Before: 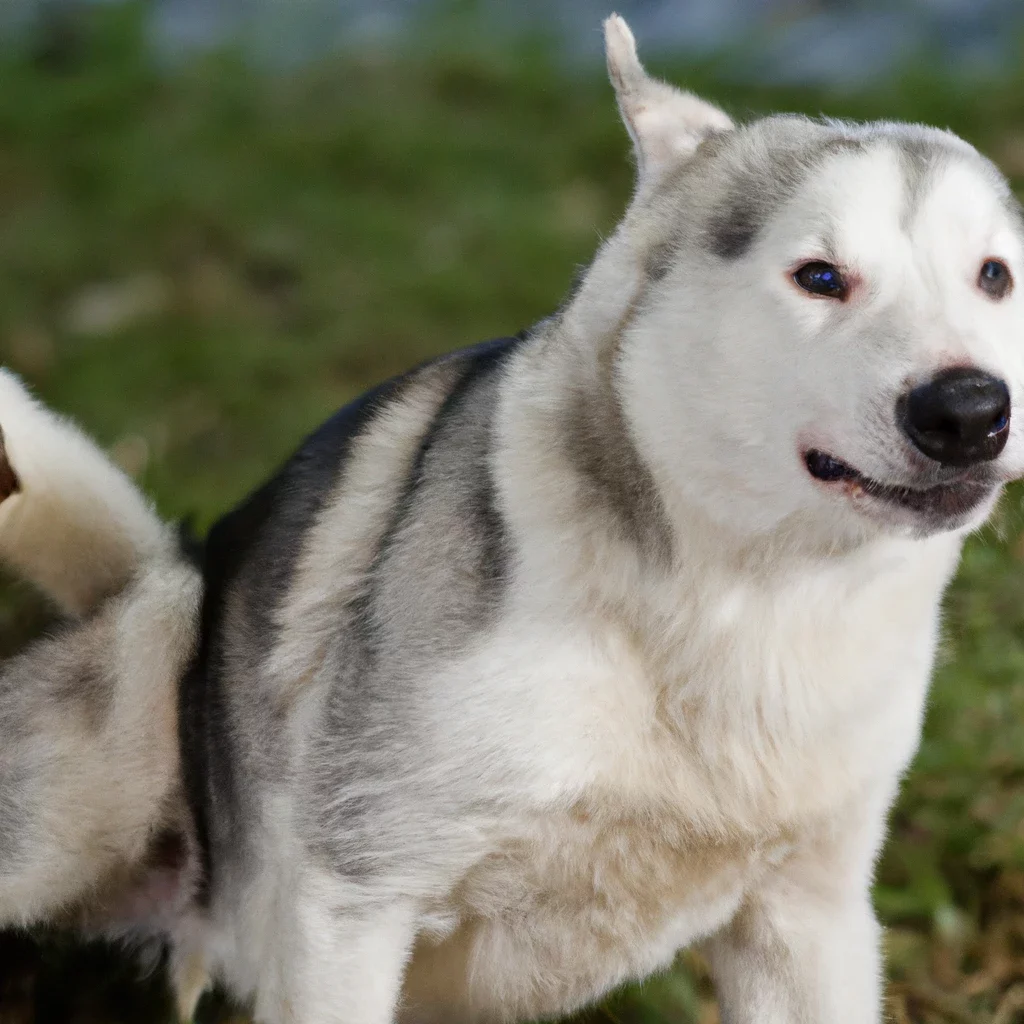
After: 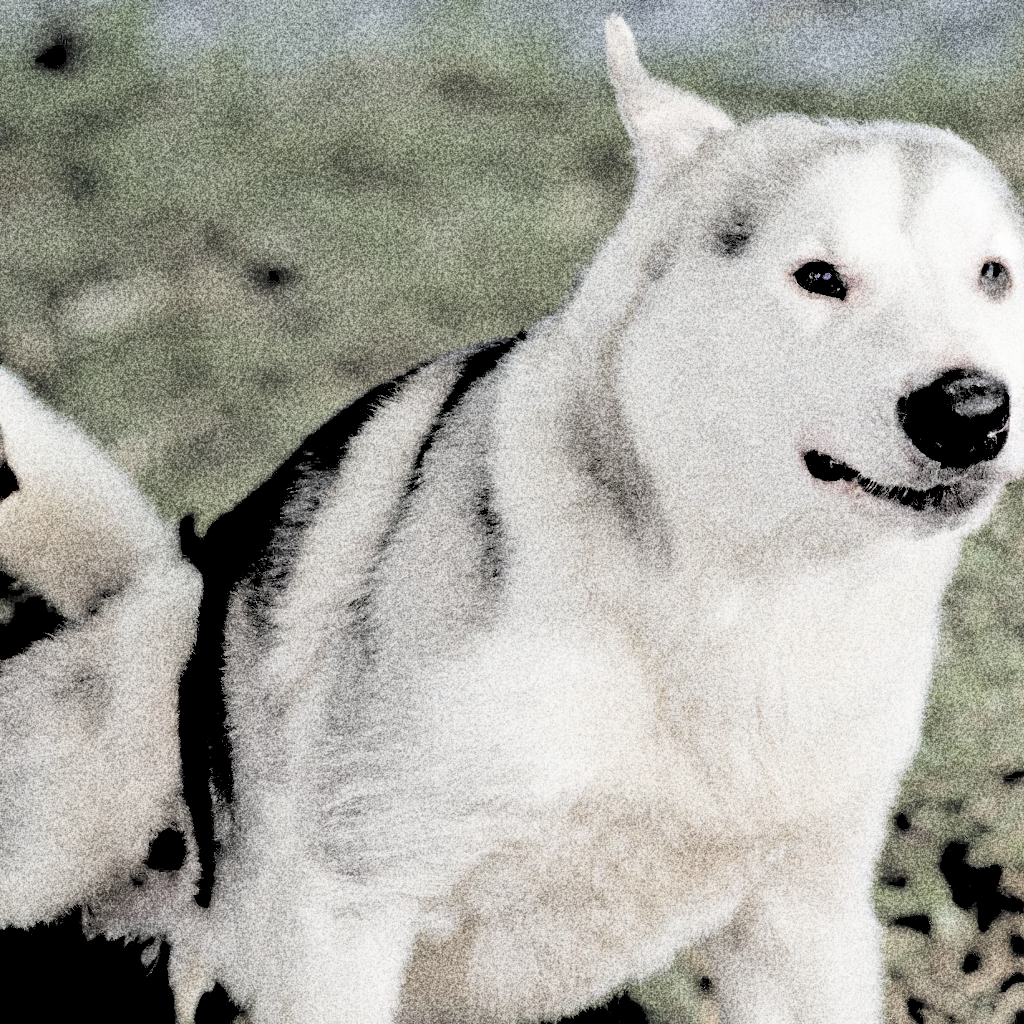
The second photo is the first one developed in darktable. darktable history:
tone equalizer: -8 EV 0.25 EV, -7 EV 0.417 EV, -6 EV 0.417 EV, -5 EV 0.25 EV, -3 EV -0.25 EV, -2 EV -0.417 EV, -1 EV -0.417 EV, +0 EV -0.25 EV, edges refinement/feathering 500, mask exposure compensation -1.57 EV, preserve details guided filter
rgb levels: levels [[0.034, 0.472, 0.904], [0, 0.5, 1], [0, 0.5, 1]]
global tonemap: drago (0.7, 100)
grain: coarseness 30.02 ISO, strength 100%
contrast brightness saturation: brightness 0.18, saturation -0.5
